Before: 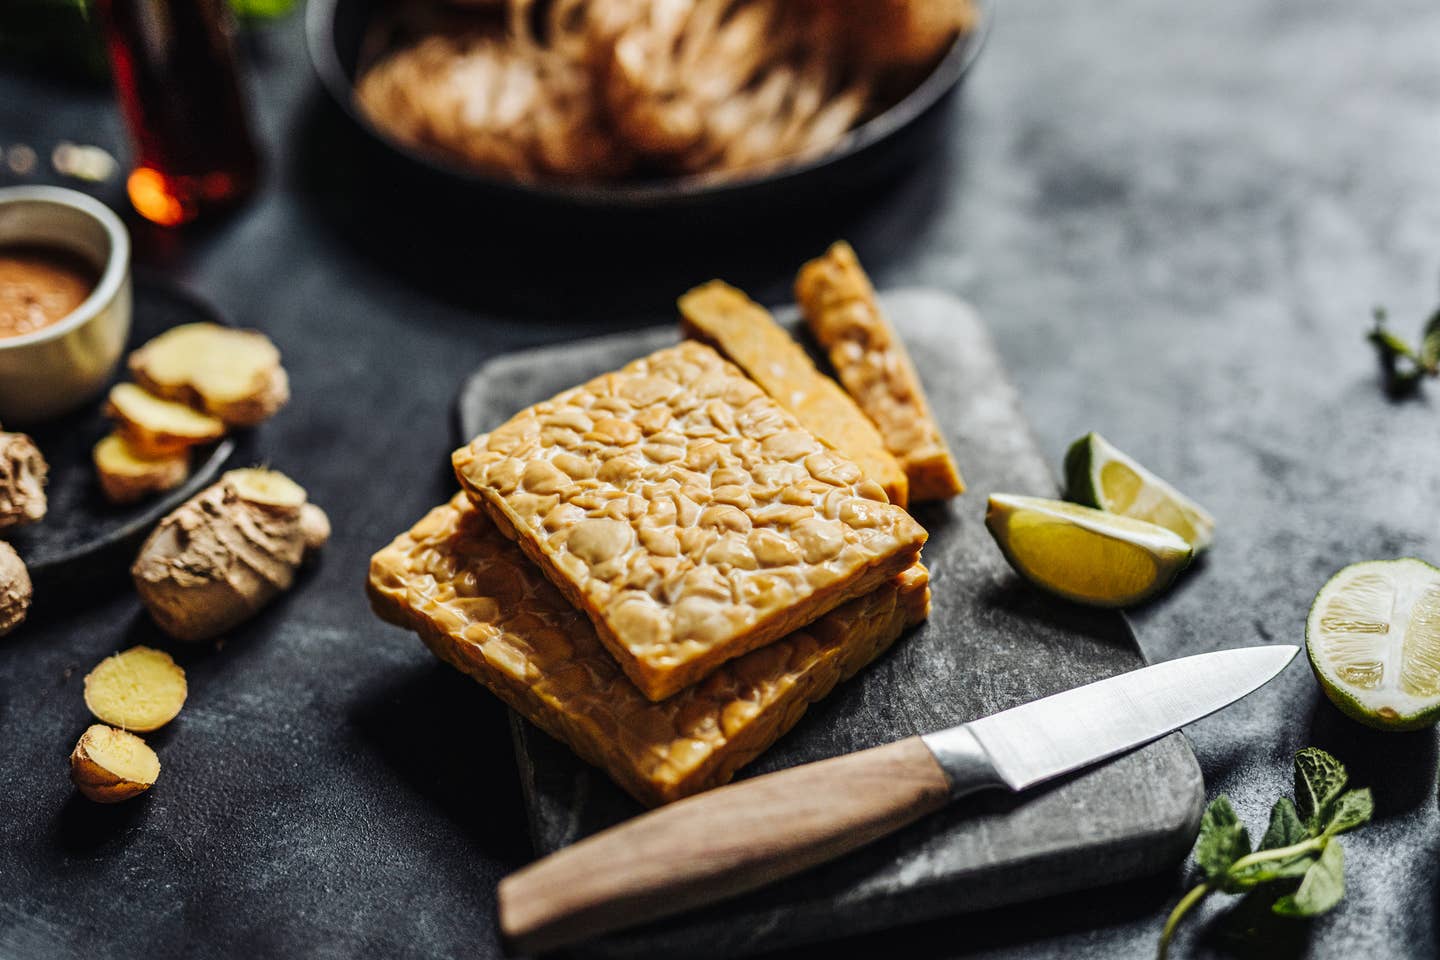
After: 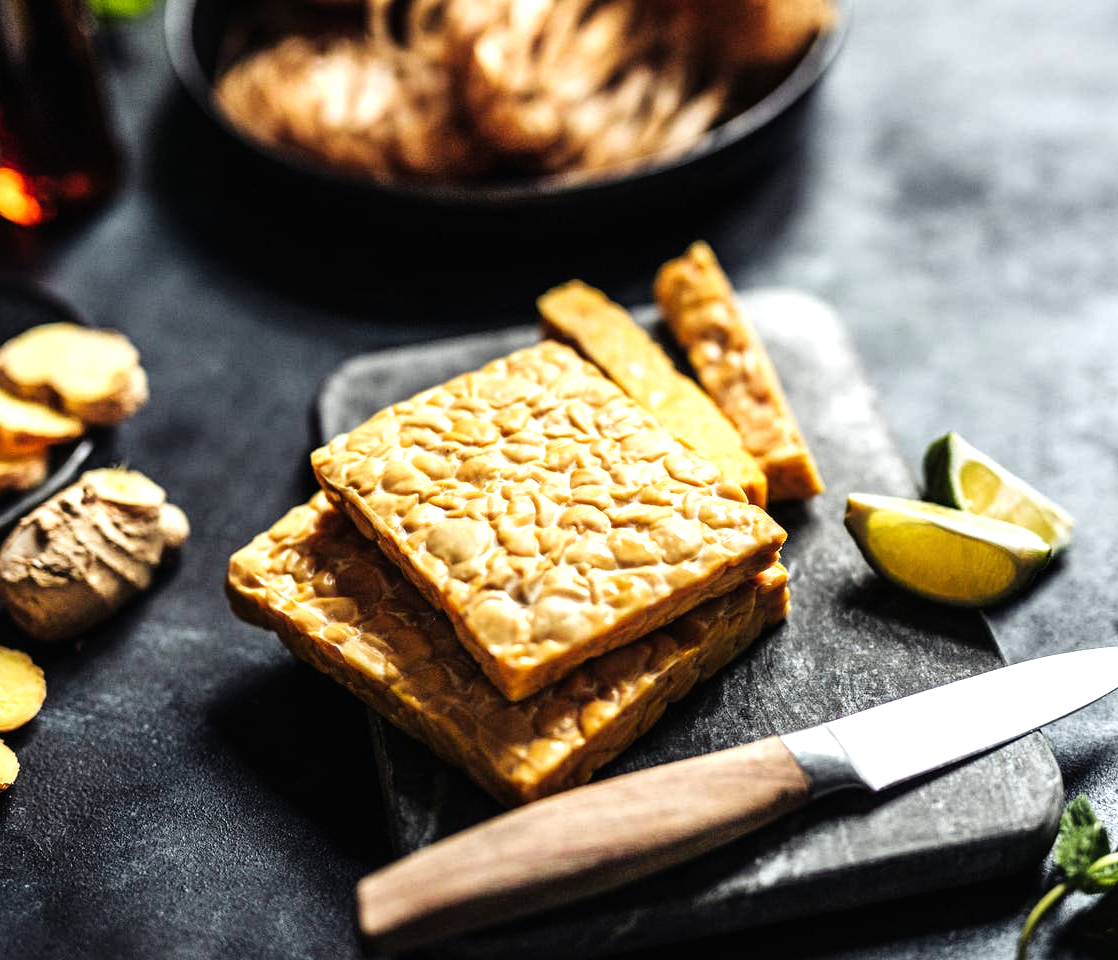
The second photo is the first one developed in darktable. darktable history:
crop: left 9.854%, right 12.501%
tone equalizer: -8 EV -0.782 EV, -7 EV -0.699 EV, -6 EV -0.591 EV, -5 EV -0.393 EV, -3 EV 0.382 EV, -2 EV 0.6 EV, -1 EV 0.696 EV, +0 EV 0.774 EV
